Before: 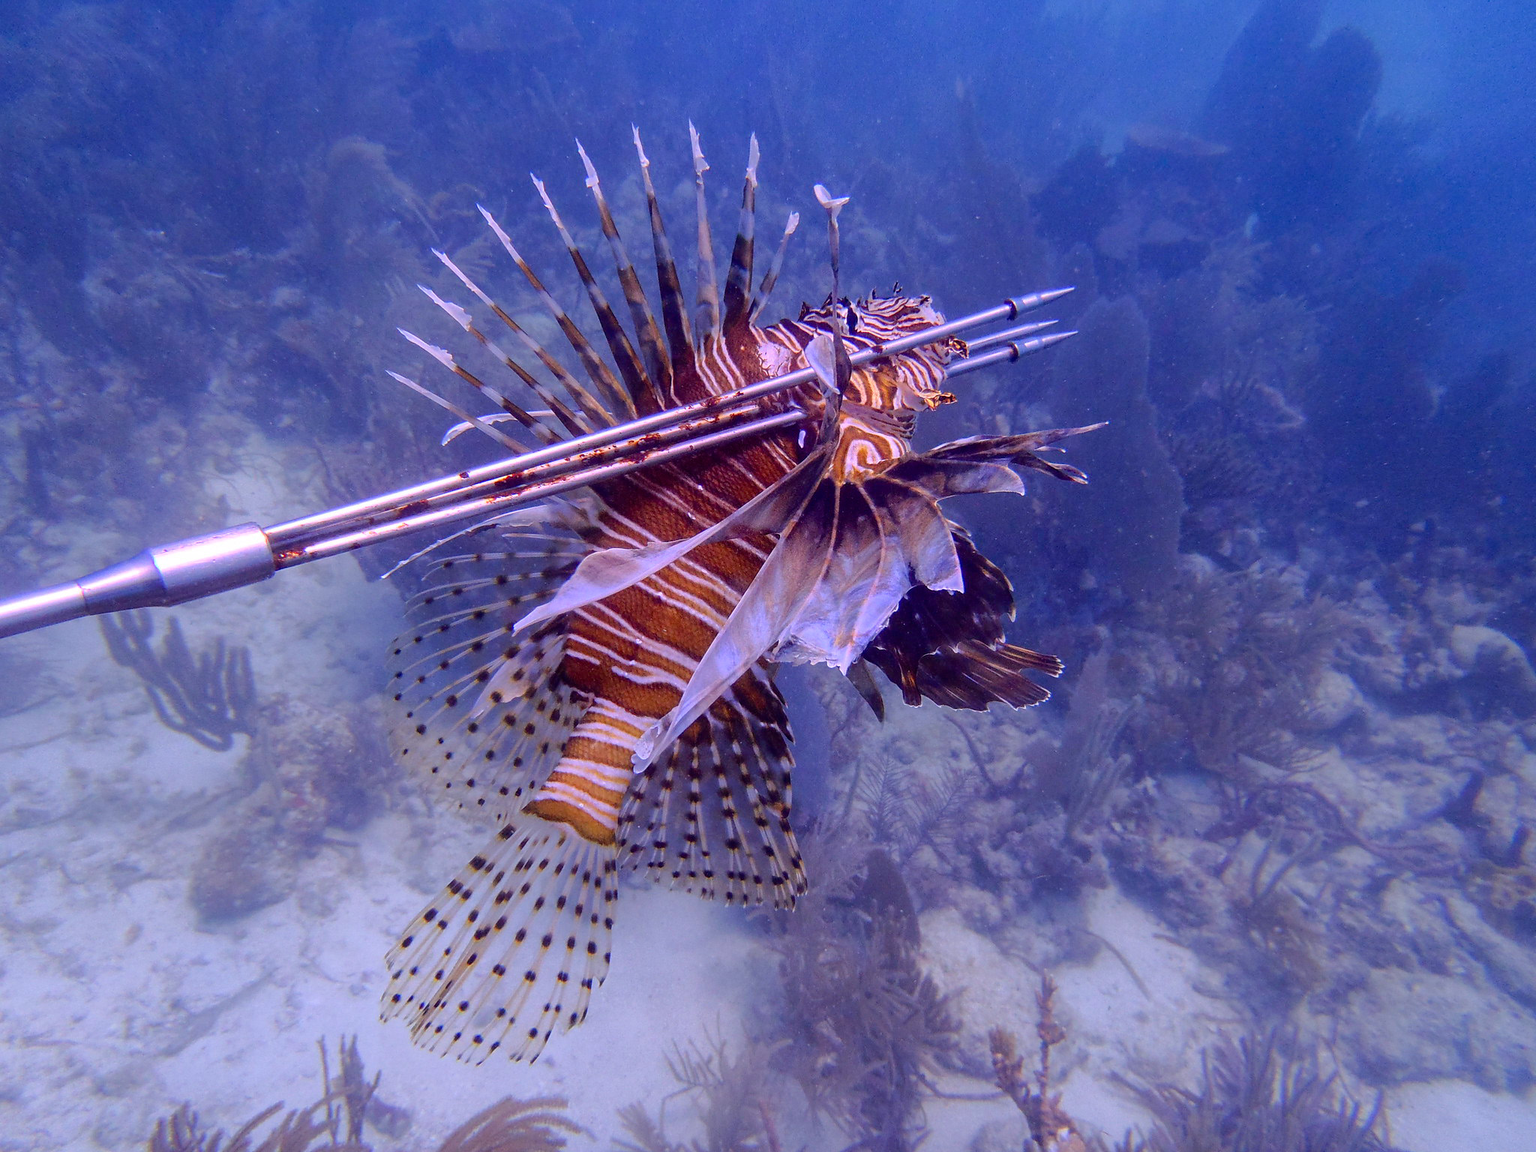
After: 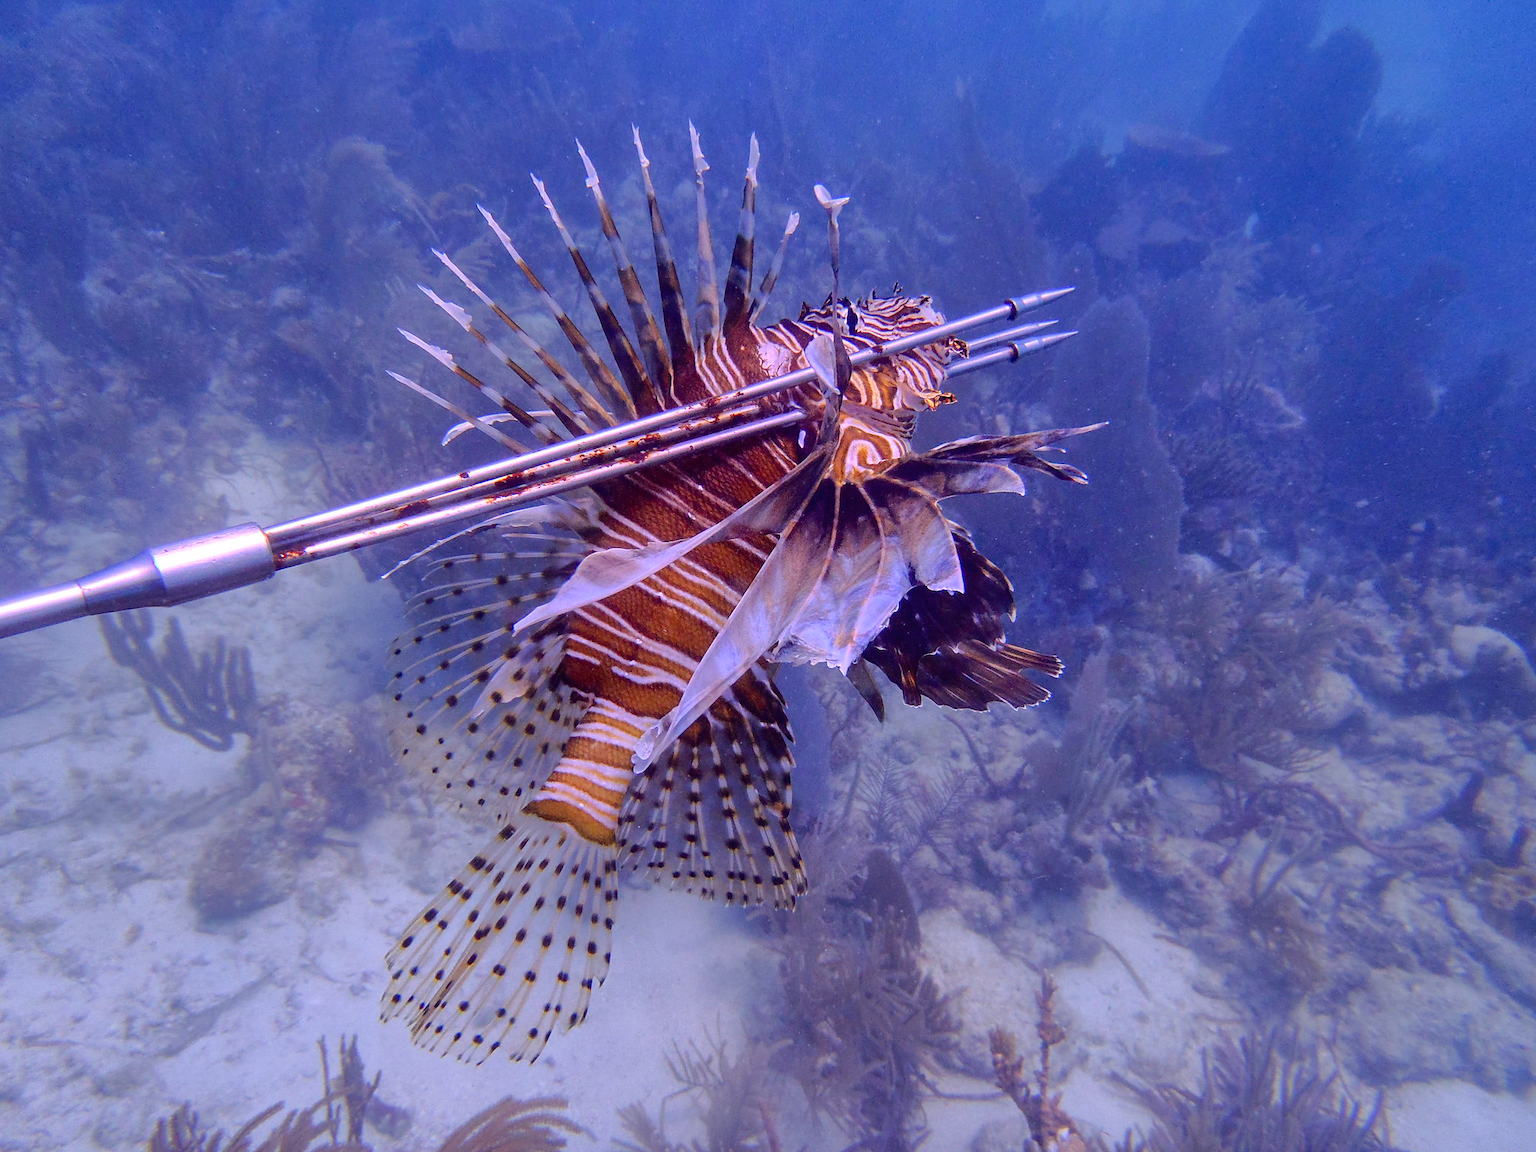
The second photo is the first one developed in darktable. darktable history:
color balance rgb: global vibrance -1%, saturation formula JzAzBz (2021)
shadows and highlights: soften with gaussian
